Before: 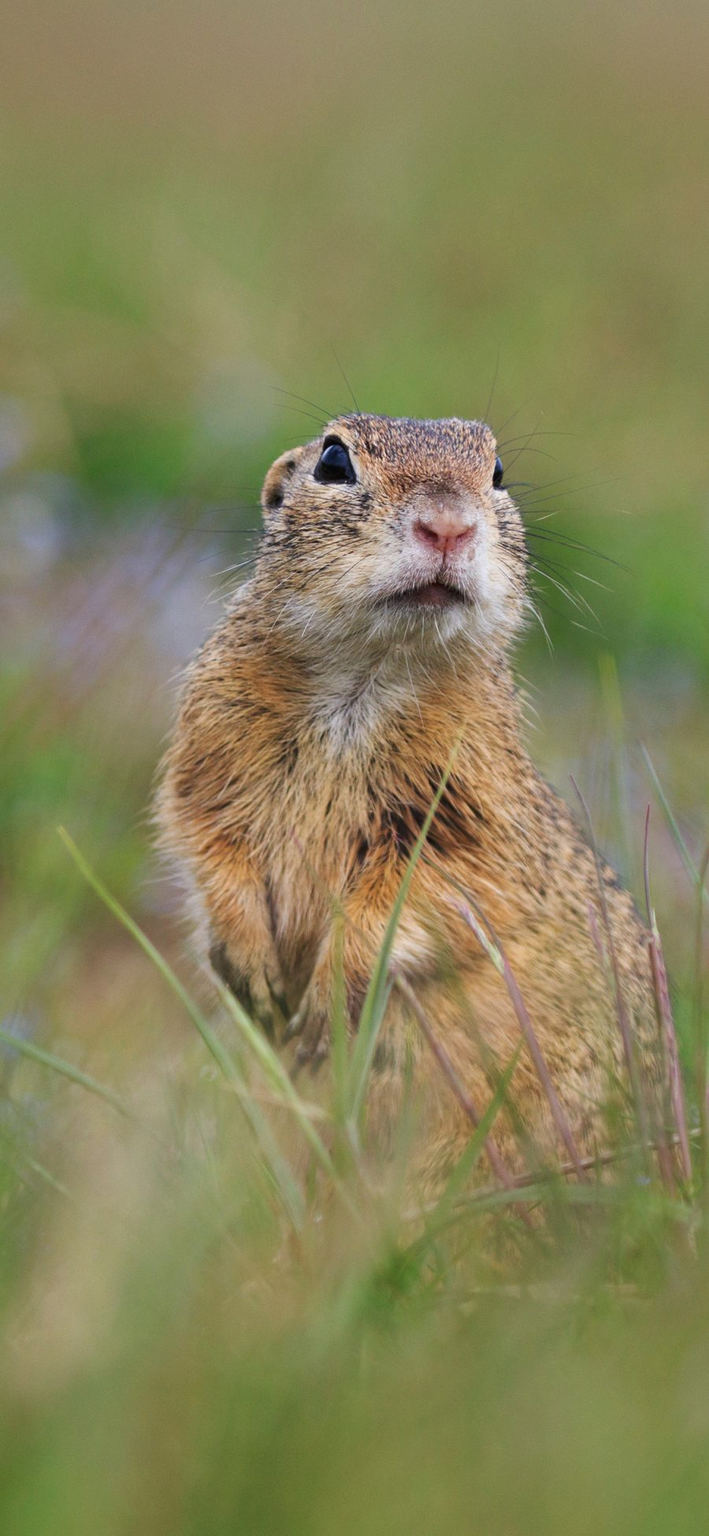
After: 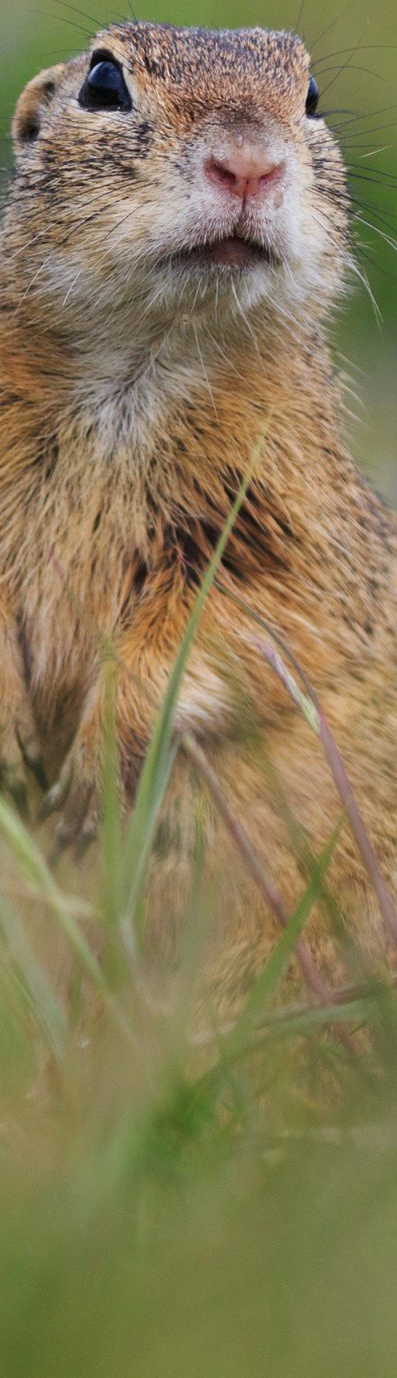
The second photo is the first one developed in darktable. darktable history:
crop: left 35.624%, top 25.819%, right 20.229%, bottom 3.437%
exposure: exposure -0.151 EV, compensate highlight preservation false
